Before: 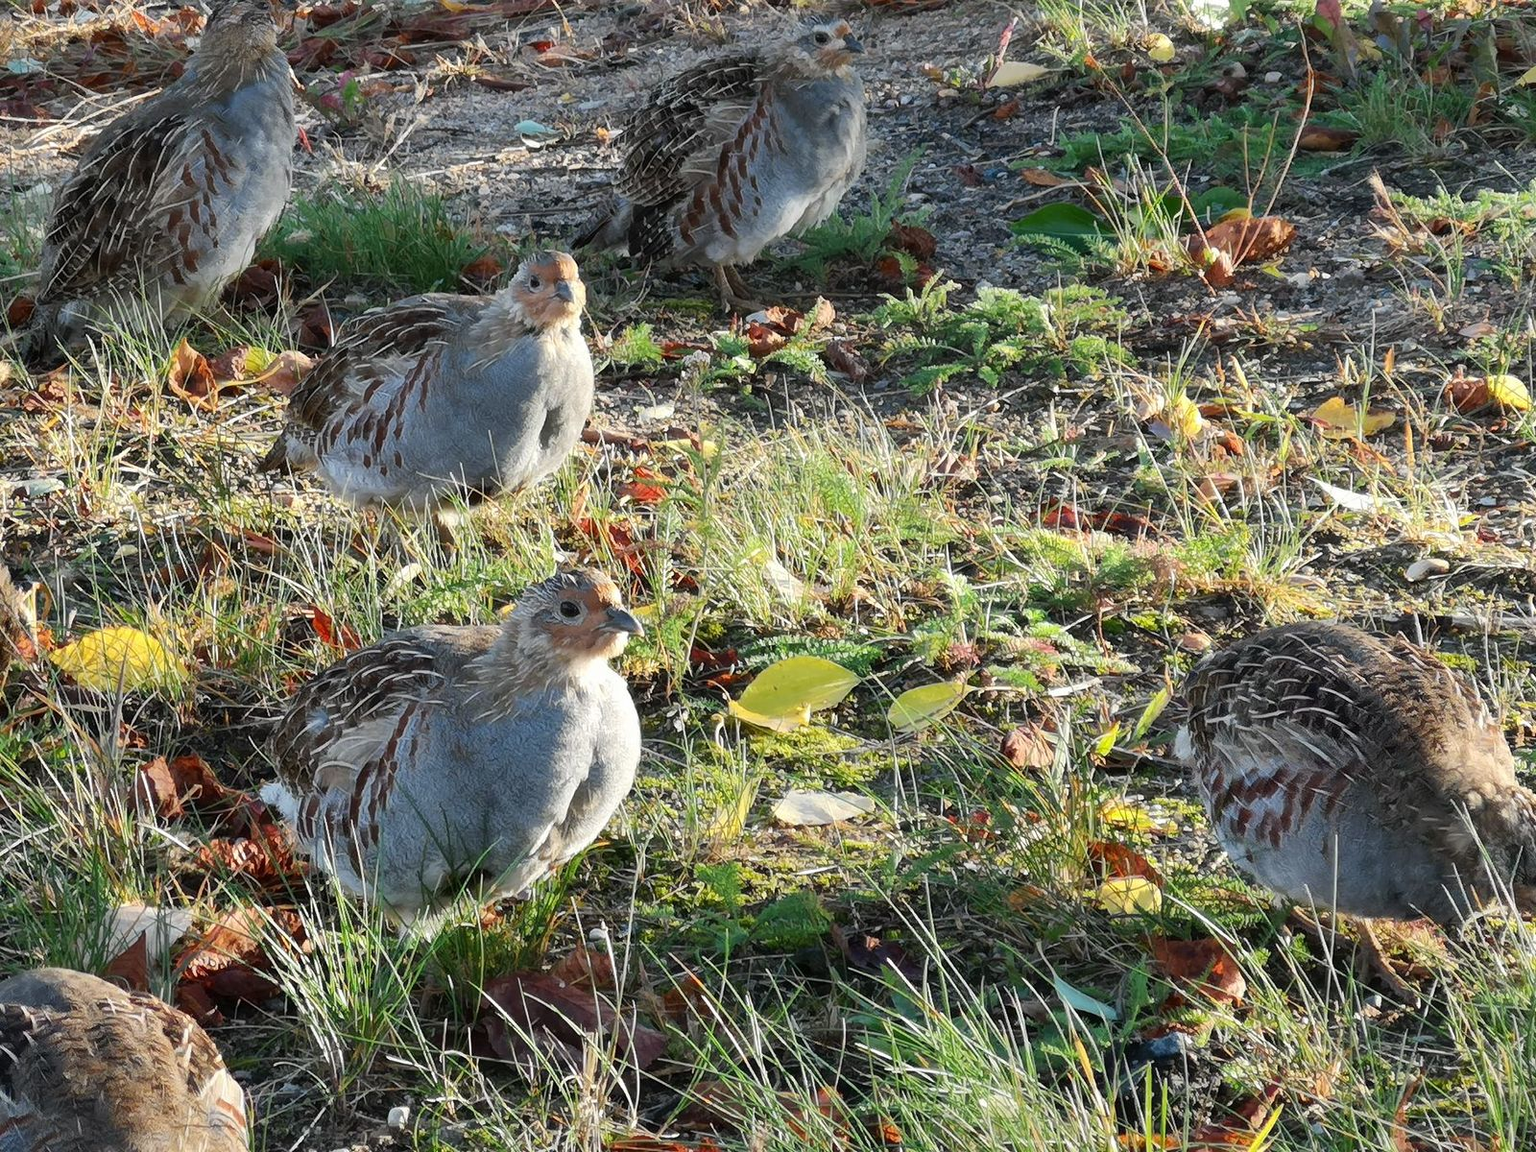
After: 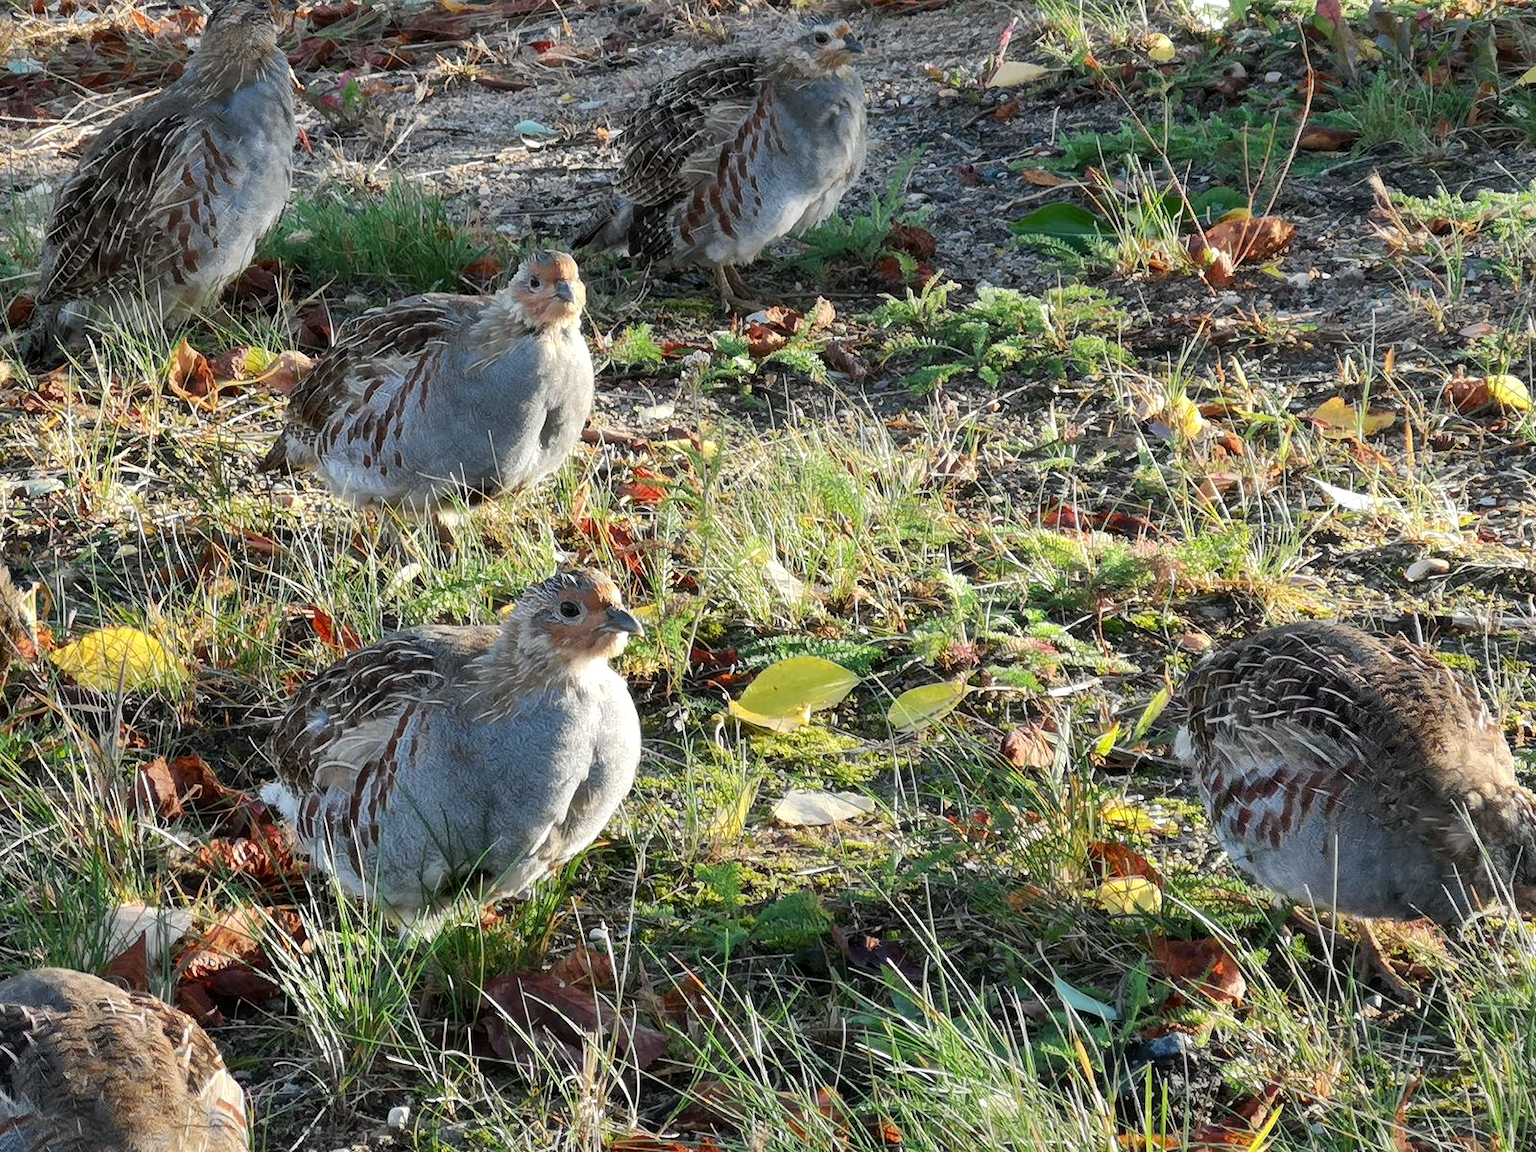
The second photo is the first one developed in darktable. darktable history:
shadows and highlights: shadows 47.64, highlights -41.04, soften with gaussian
local contrast: highlights 102%, shadows 101%, detail 120%, midtone range 0.2
